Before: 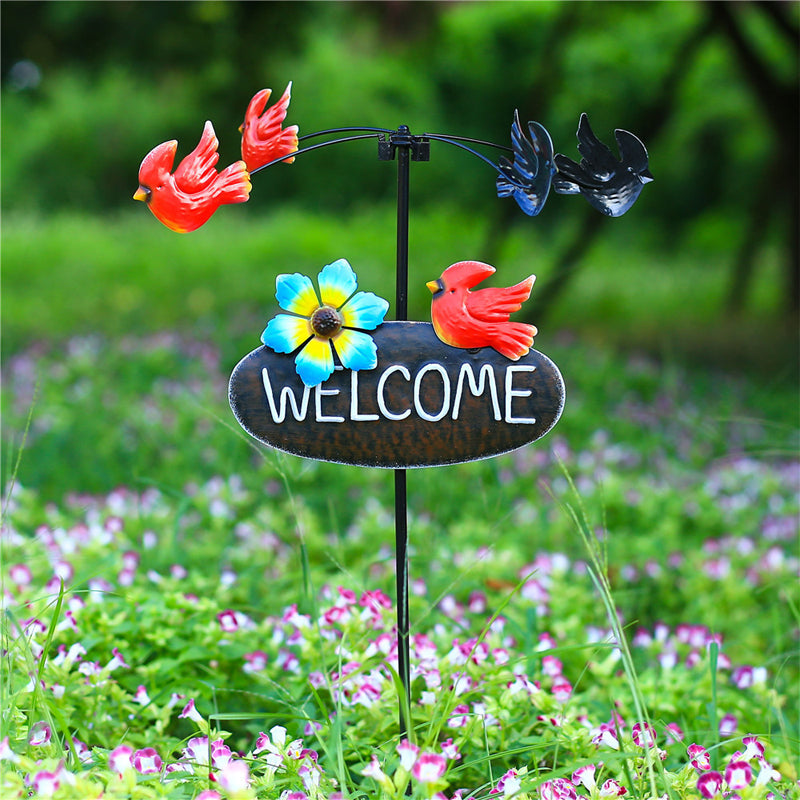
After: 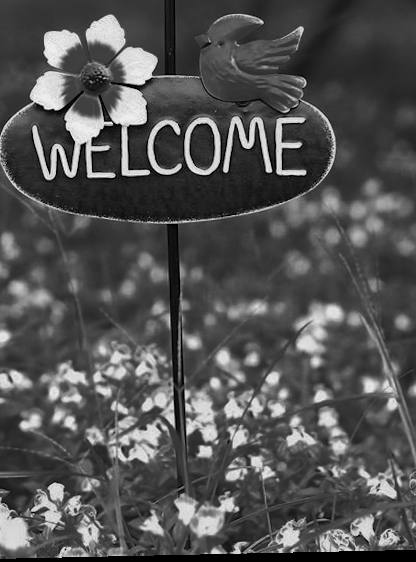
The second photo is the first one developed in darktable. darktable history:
exposure: black level correction 0, exposure -0.766 EV, compensate highlight preservation false
white balance: red 0.983, blue 1.036
rotate and perspective: rotation -1.24°, automatic cropping off
color zones: curves: ch0 [(0.287, 0.048) (0.493, 0.484) (0.737, 0.816)]; ch1 [(0, 0) (0.143, 0) (0.286, 0) (0.429, 0) (0.571, 0) (0.714, 0) (0.857, 0)]
crop and rotate: left 29.237%, top 31.152%, right 19.807%
